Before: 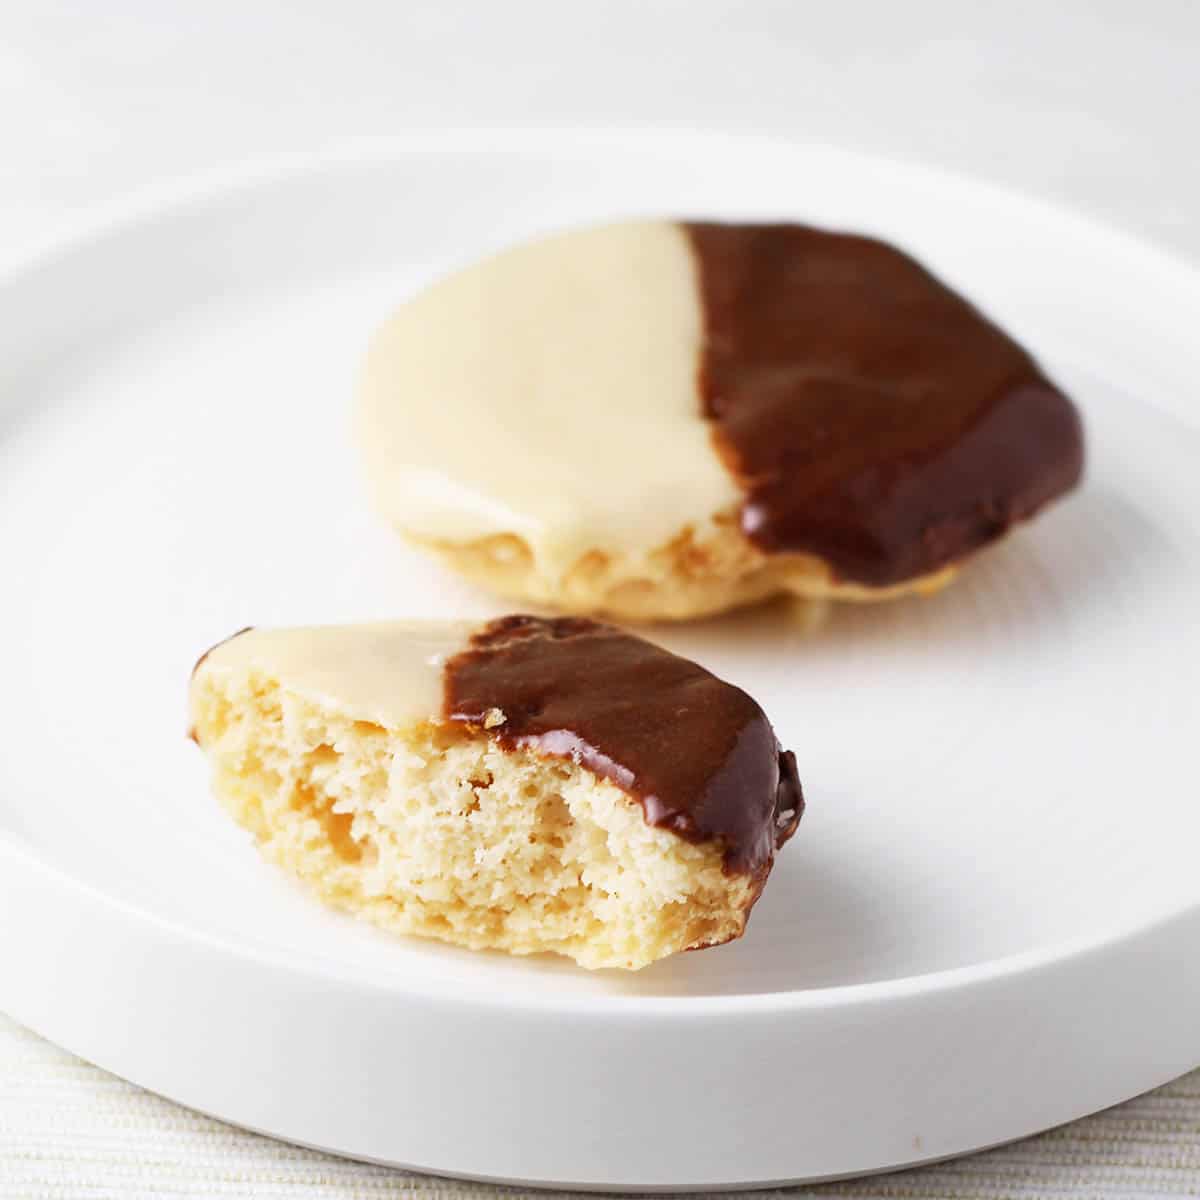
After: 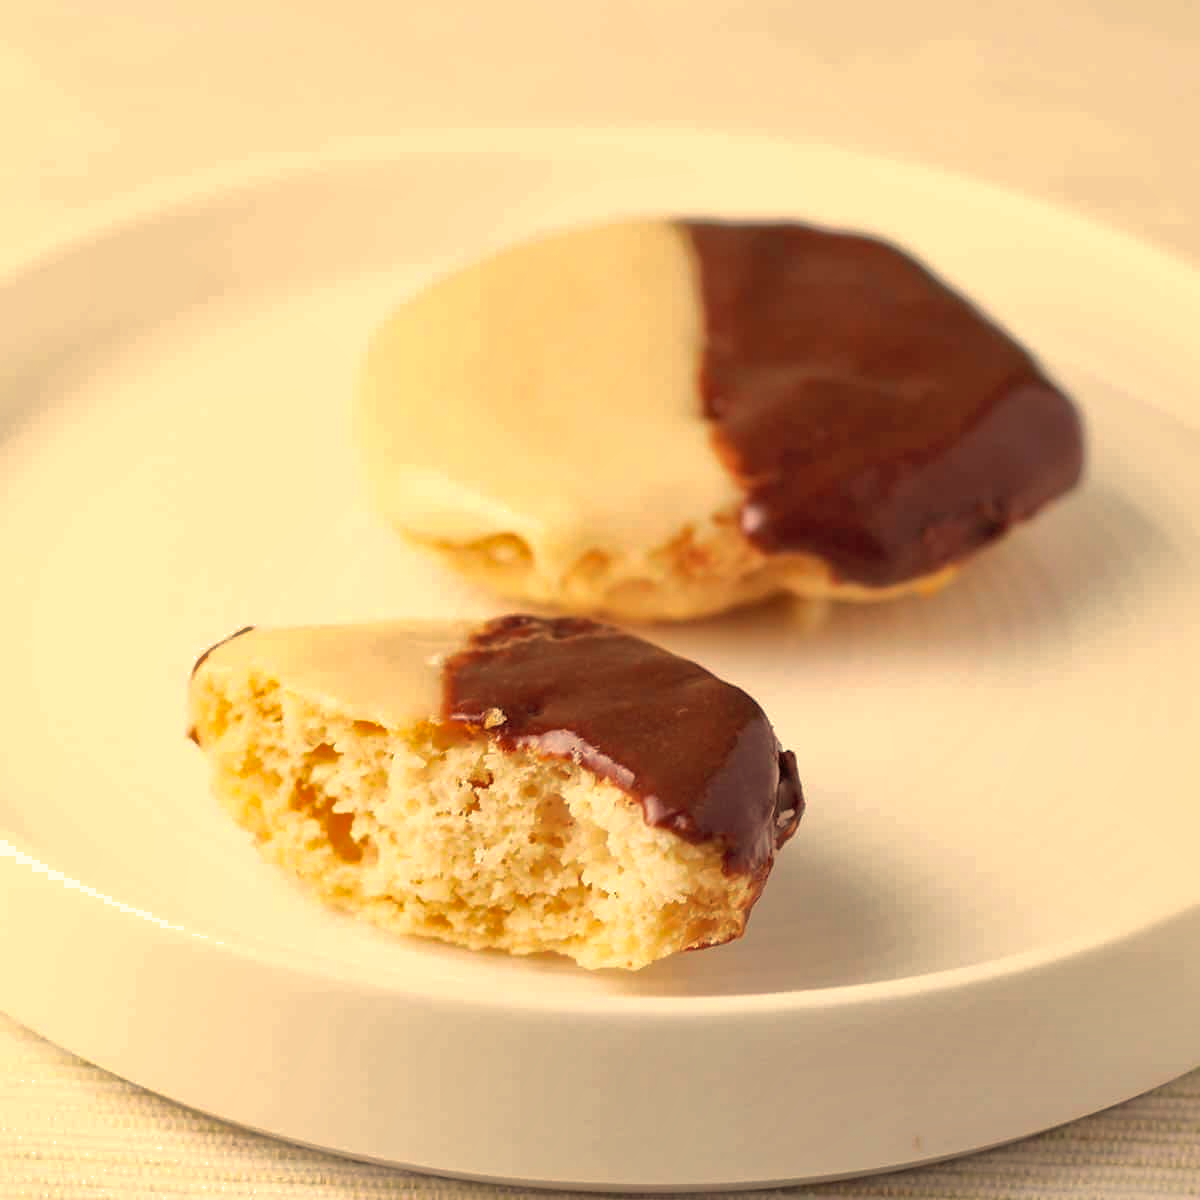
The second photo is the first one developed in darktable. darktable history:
white balance: red 1.138, green 0.996, blue 0.812
shadows and highlights: on, module defaults
